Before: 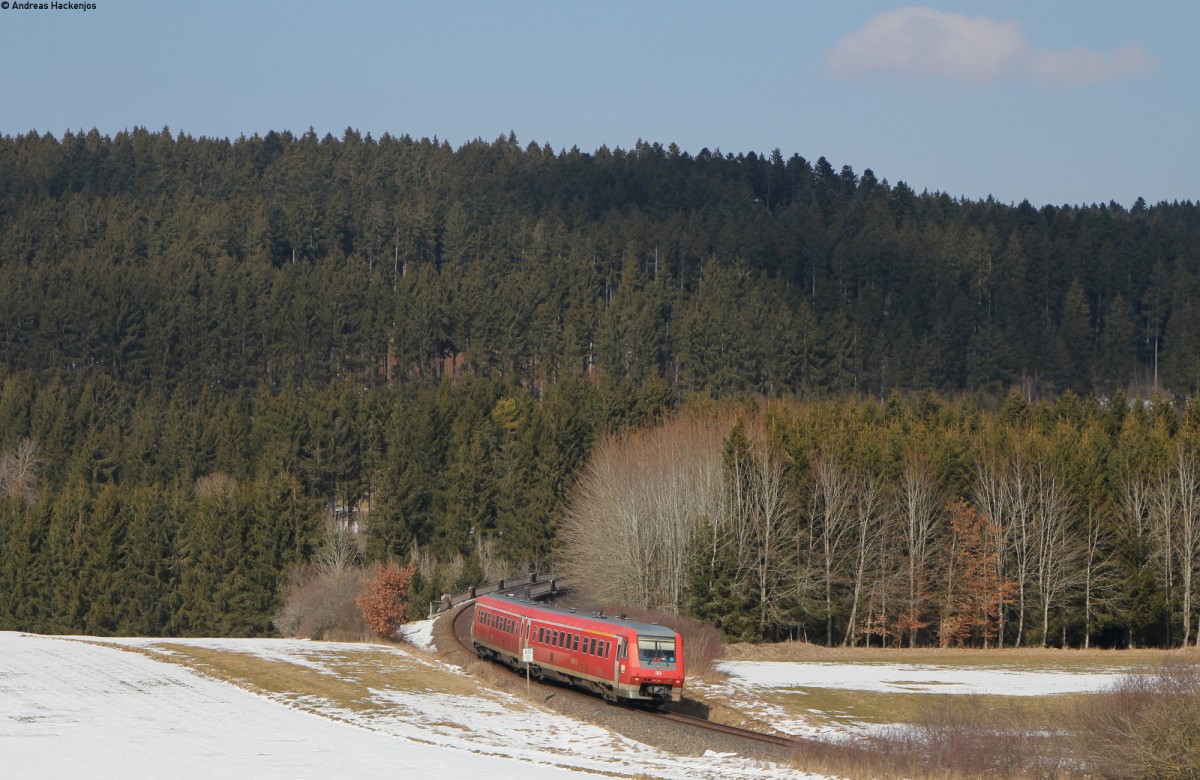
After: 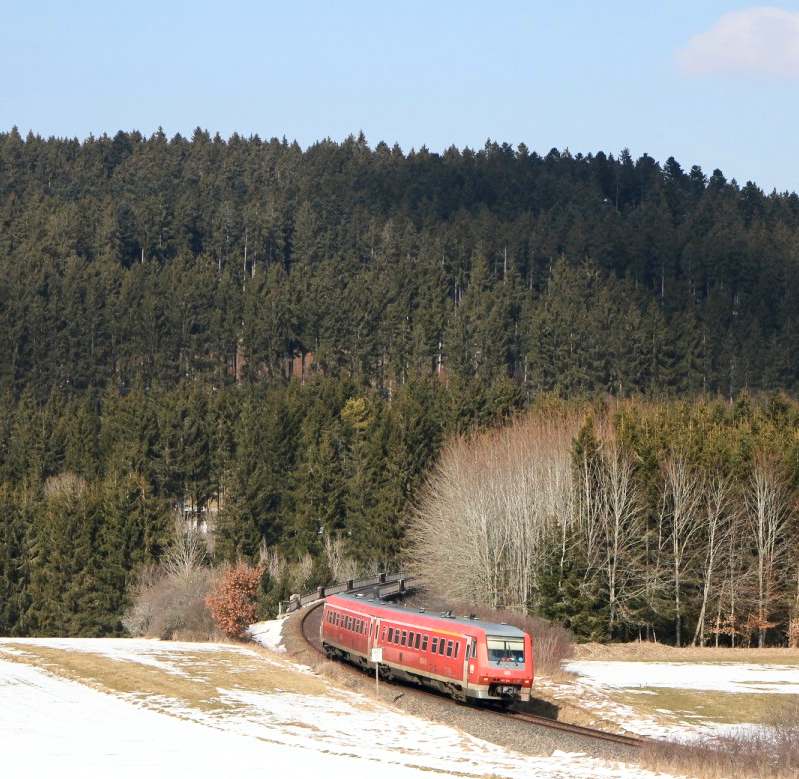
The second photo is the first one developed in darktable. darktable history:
contrast brightness saturation: contrast 0.24, brightness 0.09
crop and rotate: left 12.648%, right 20.685%
exposure: black level correction 0.003, exposure 0.383 EV, compensate highlight preservation false
